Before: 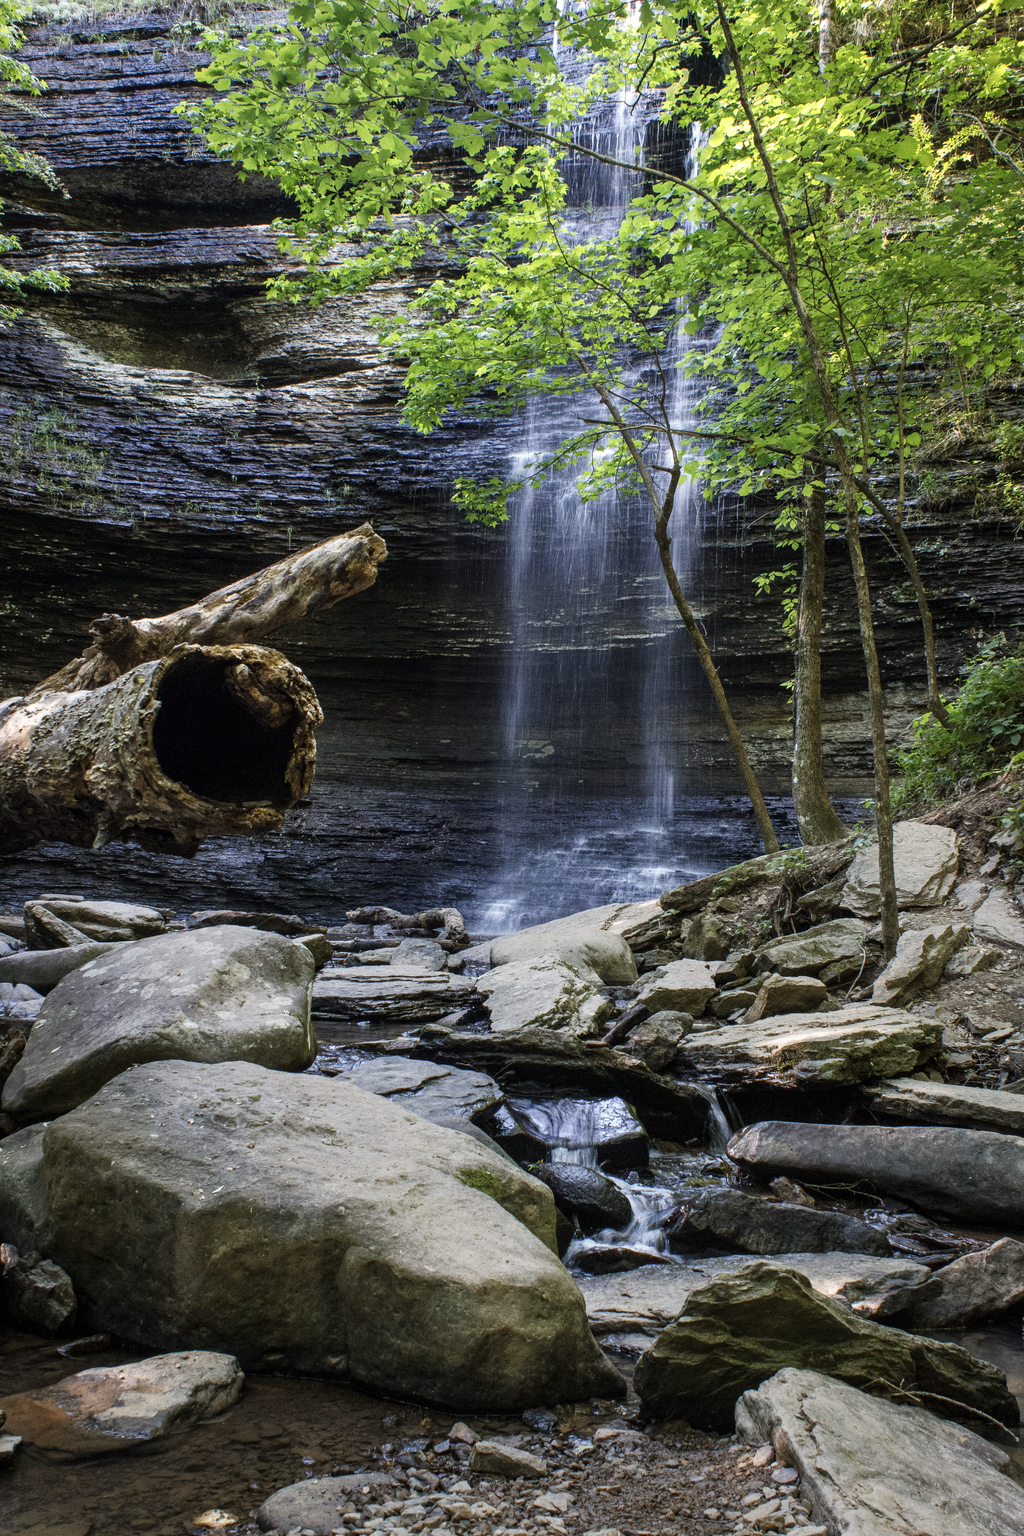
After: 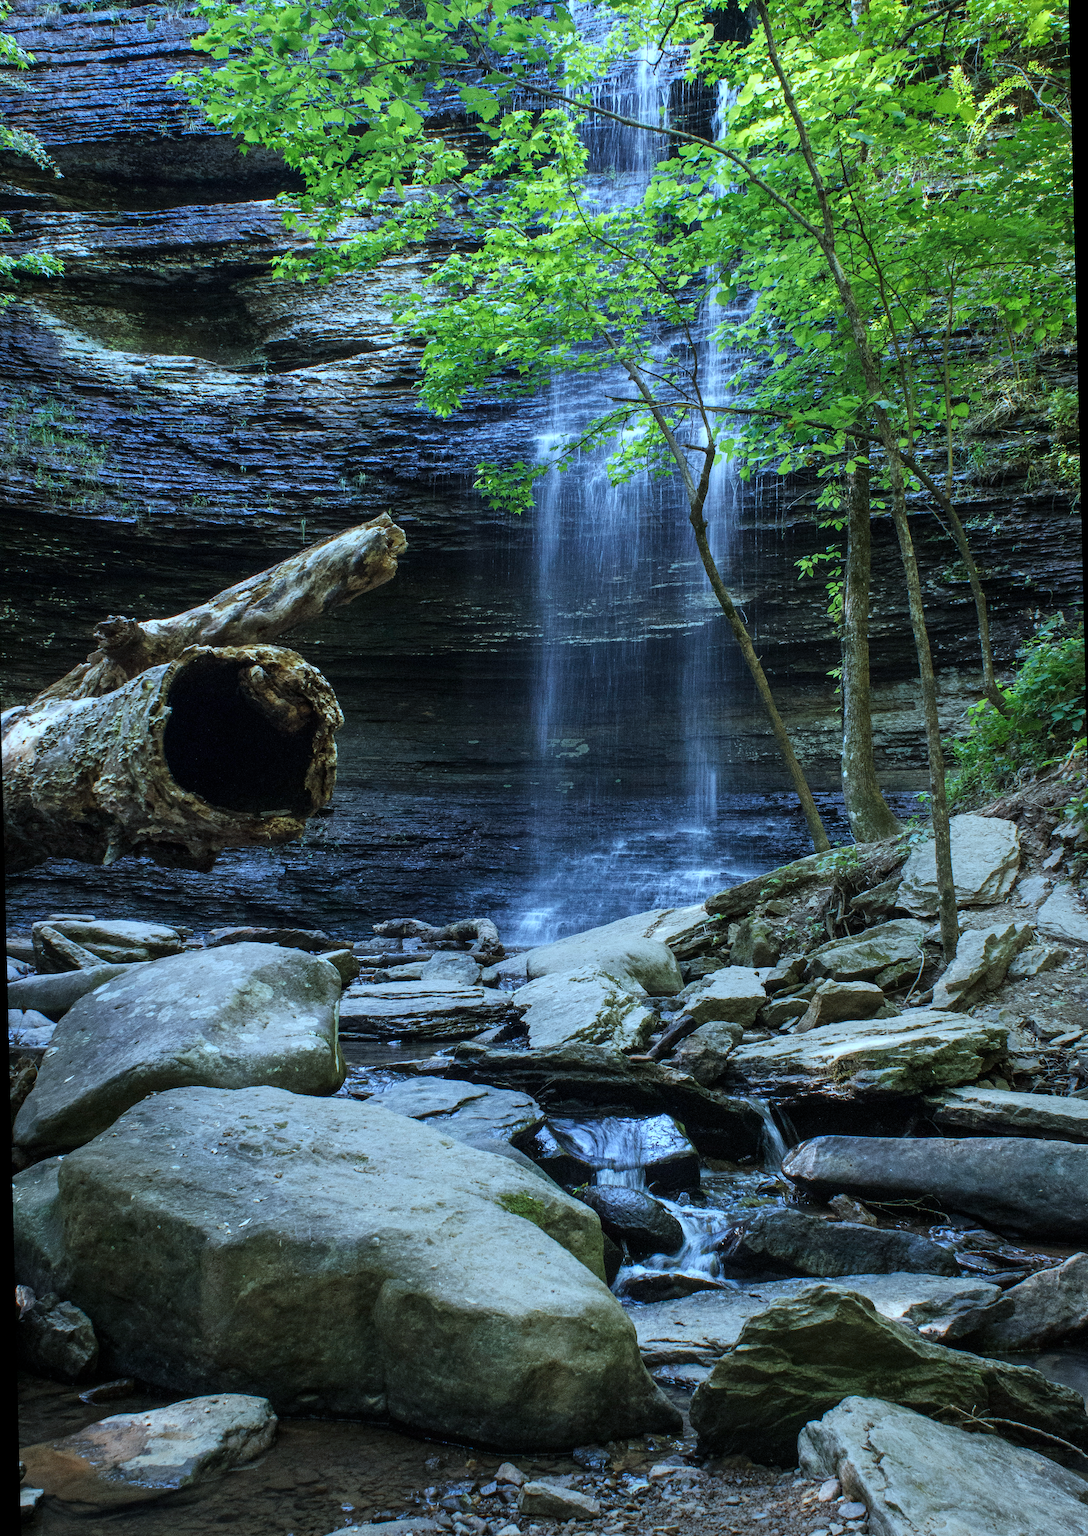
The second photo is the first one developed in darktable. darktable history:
color calibration: illuminant F (fluorescent), F source F9 (Cool White Deluxe 4150 K) – high CRI, x 0.374, y 0.373, temperature 4158.34 K
rotate and perspective: rotation -1.42°, crop left 0.016, crop right 0.984, crop top 0.035, crop bottom 0.965
white balance: red 0.925, blue 1.046
